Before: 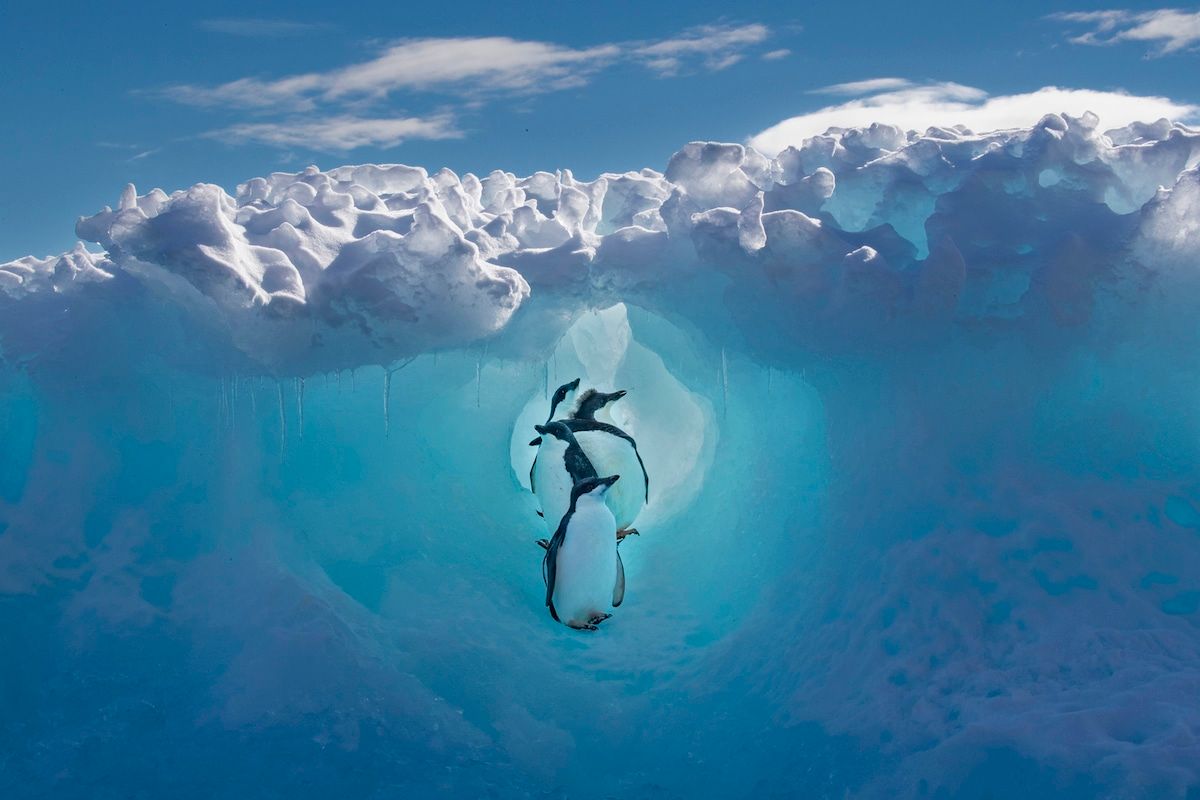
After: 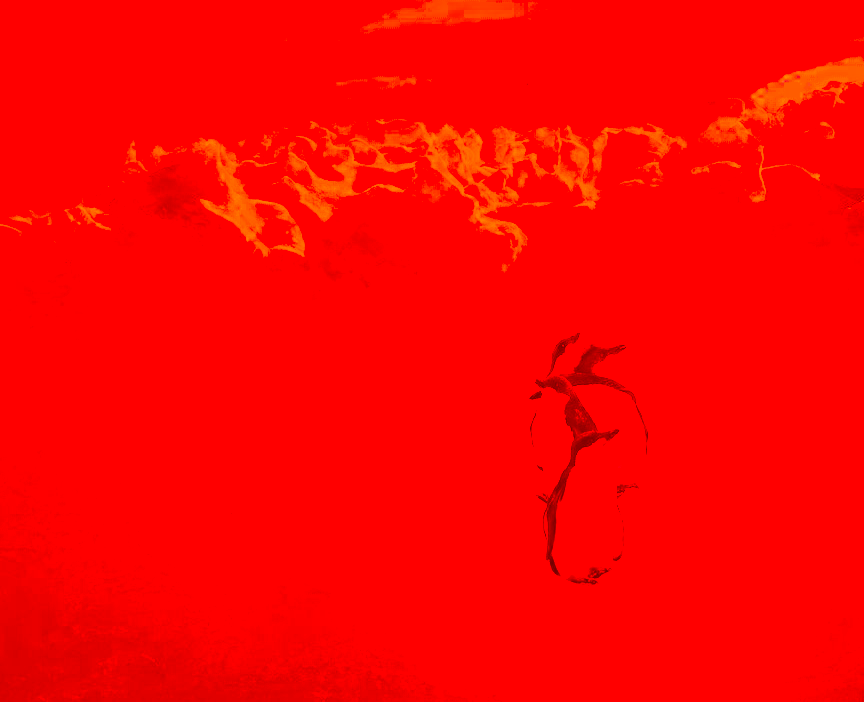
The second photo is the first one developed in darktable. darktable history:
contrast brightness saturation: contrast 0.4, brightness 0.05, saturation 0.25
color correction: highlights a* -39.68, highlights b* -40, shadows a* -40, shadows b* -40, saturation -3
crop: top 5.803%, right 27.864%, bottom 5.804%
